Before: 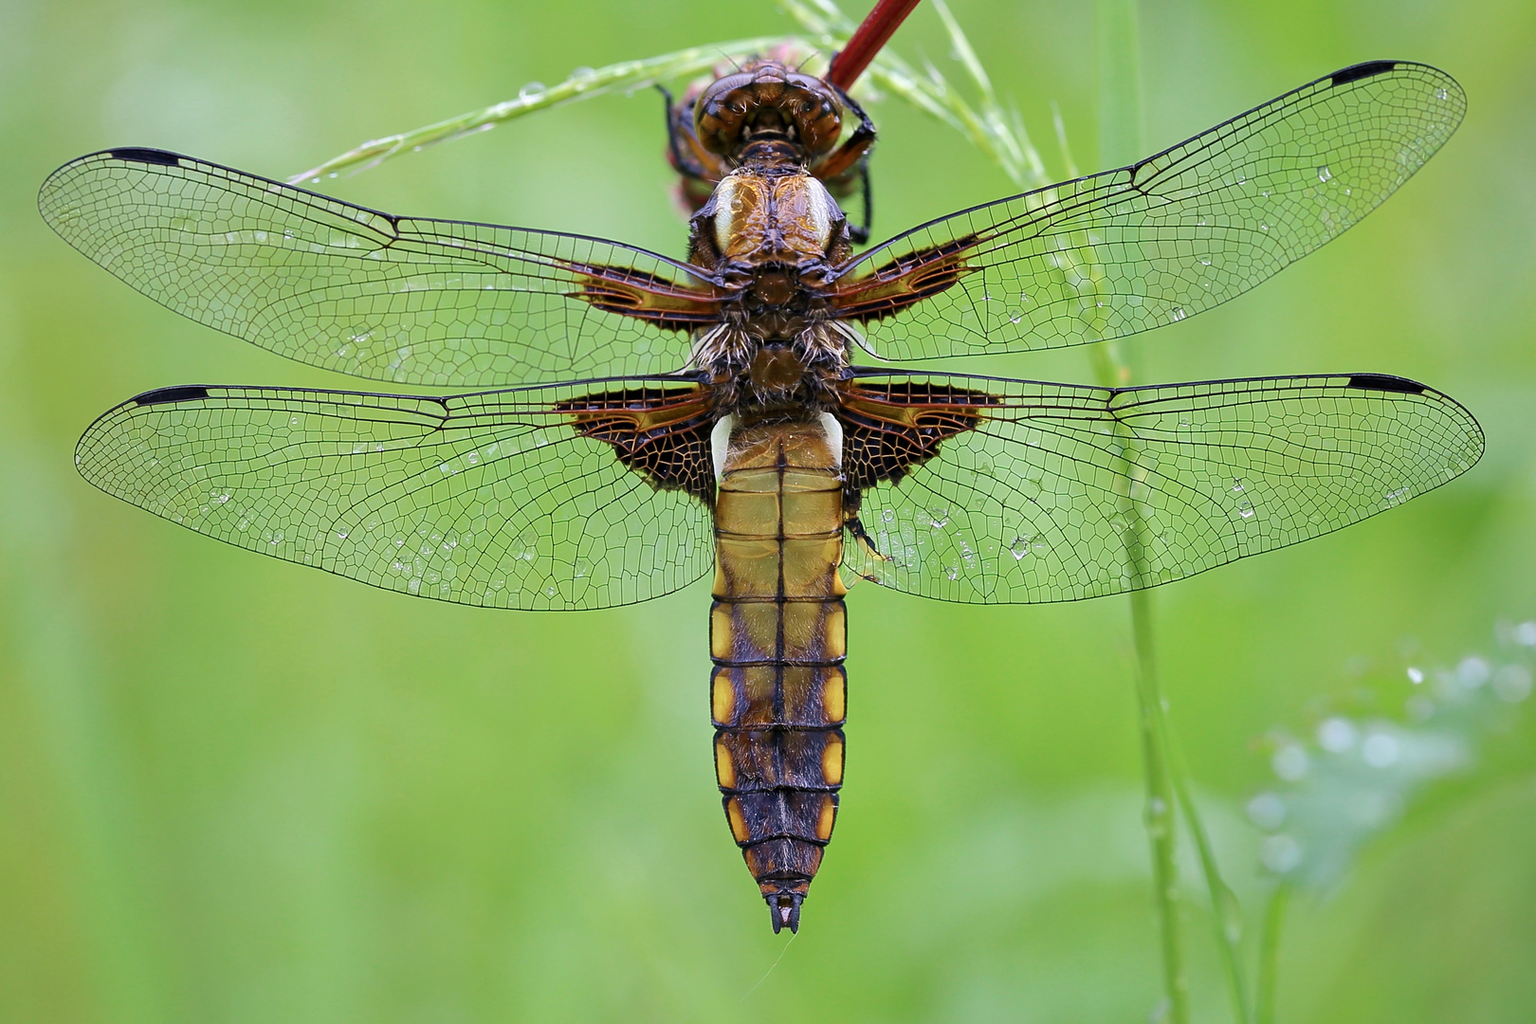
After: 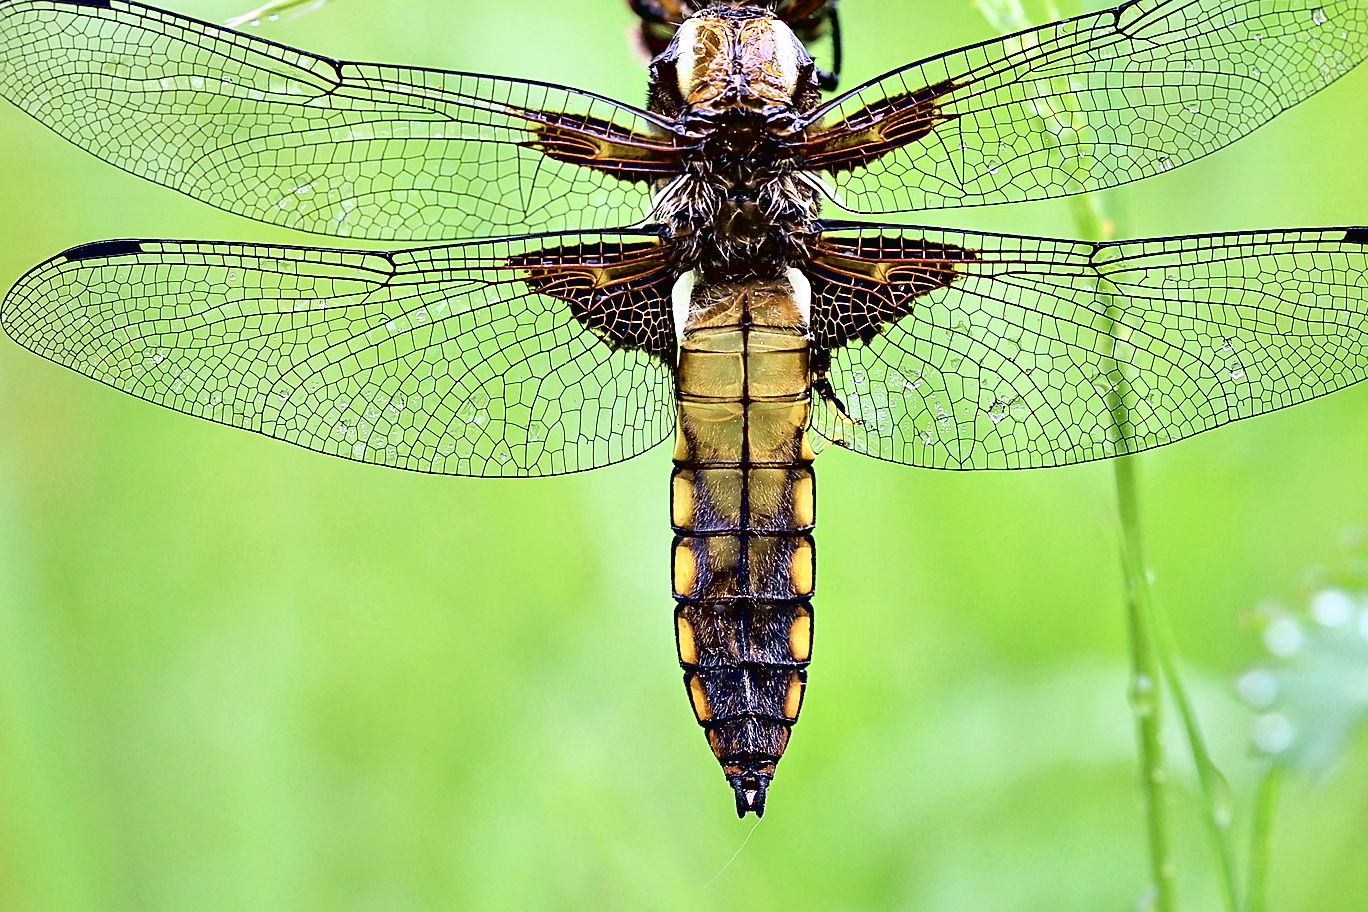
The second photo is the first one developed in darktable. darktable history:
crop and rotate: left 4.842%, top 15.51%, right 10.668%
tone curve: curves: ch0 [(0, 0.016) (0.11, 0.039) (0.259, 0.235) (0.383, 0.437) (0.499, 0.597) (0.733, 0.867) (0.843, 0.948) (1, 1)], color space Lab, linked channels, preserve colors none
contrast equalizer: y [[0.601, 0.6, 0.598, 0.598, 0.6, 0.601], [0.5 ×6], [0.5 ×6], [0 ×6], [0 ×6]]
sharpen: on, module defaults
